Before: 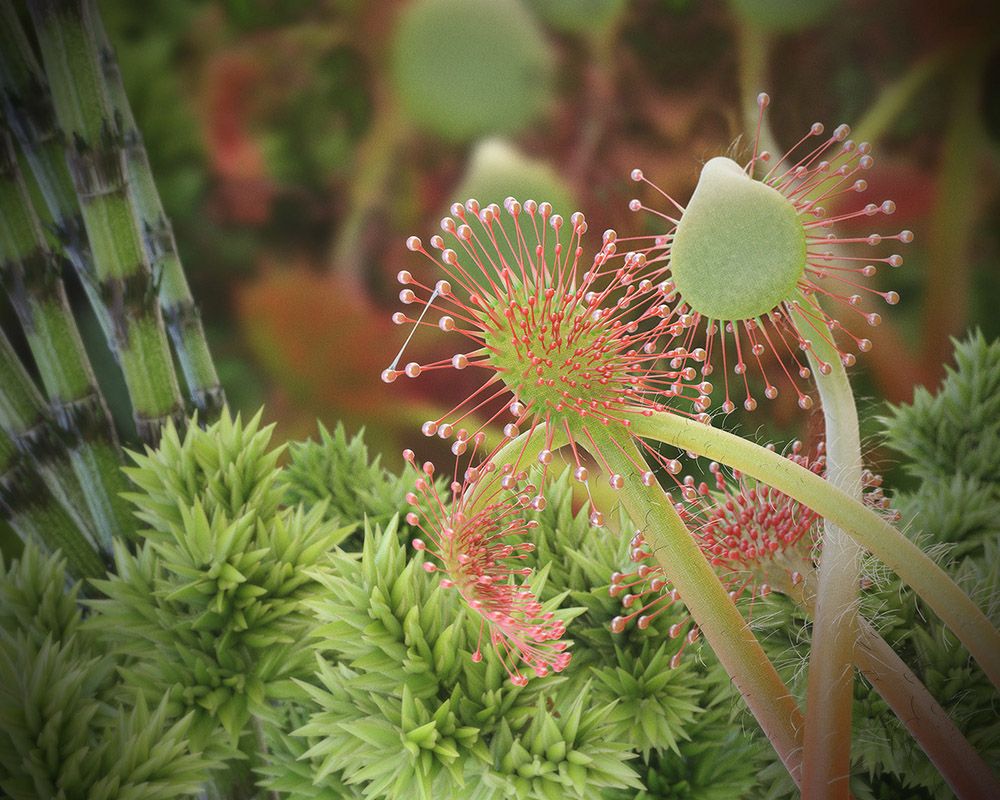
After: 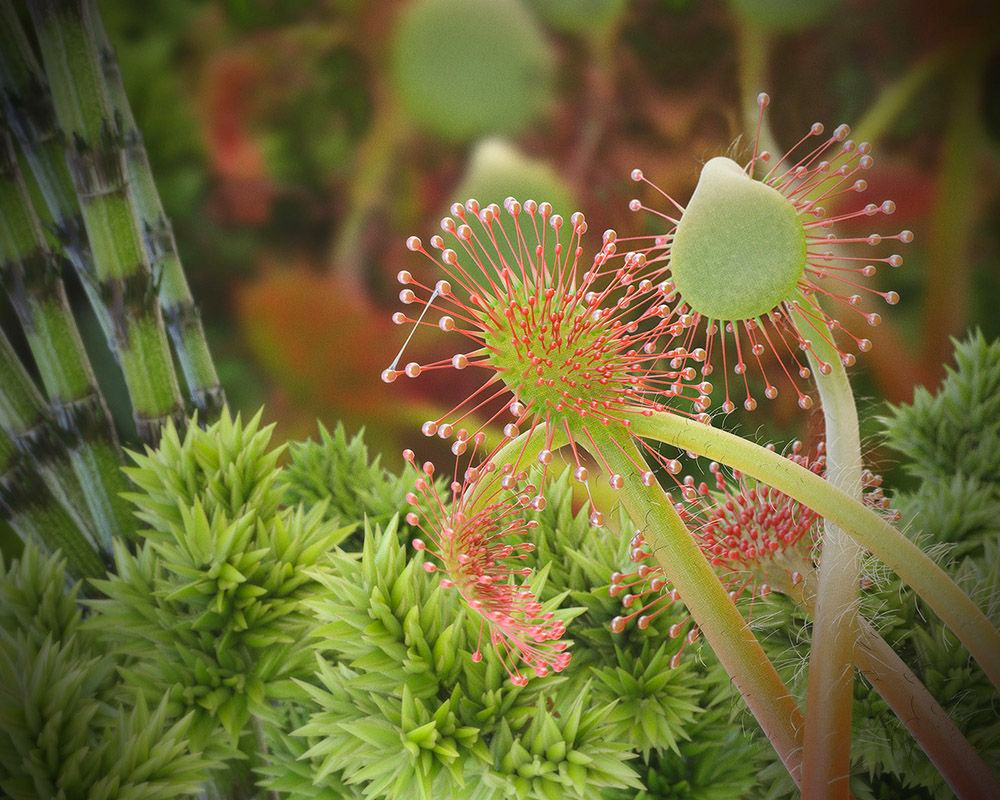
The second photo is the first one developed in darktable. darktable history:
color balance: output saturation 110%
color correction: highlights b* 3
